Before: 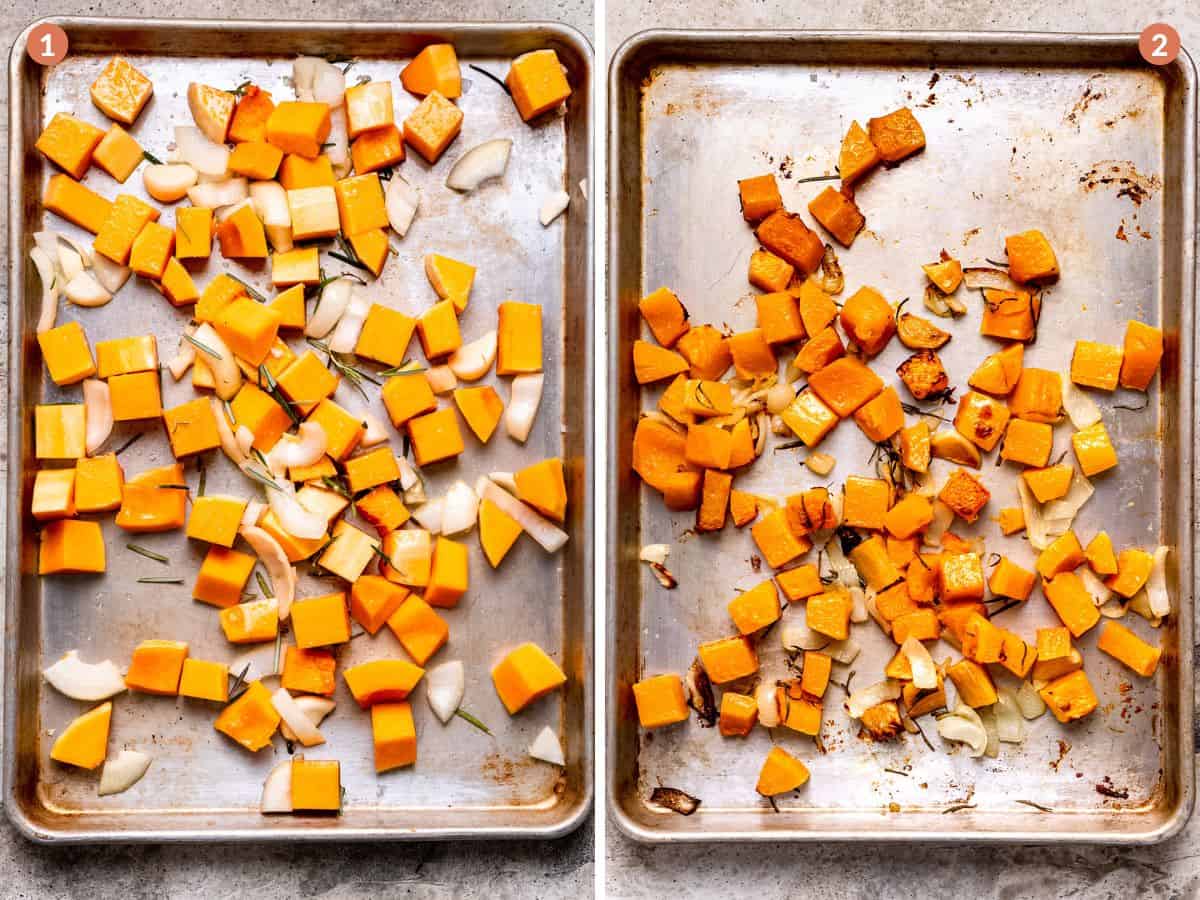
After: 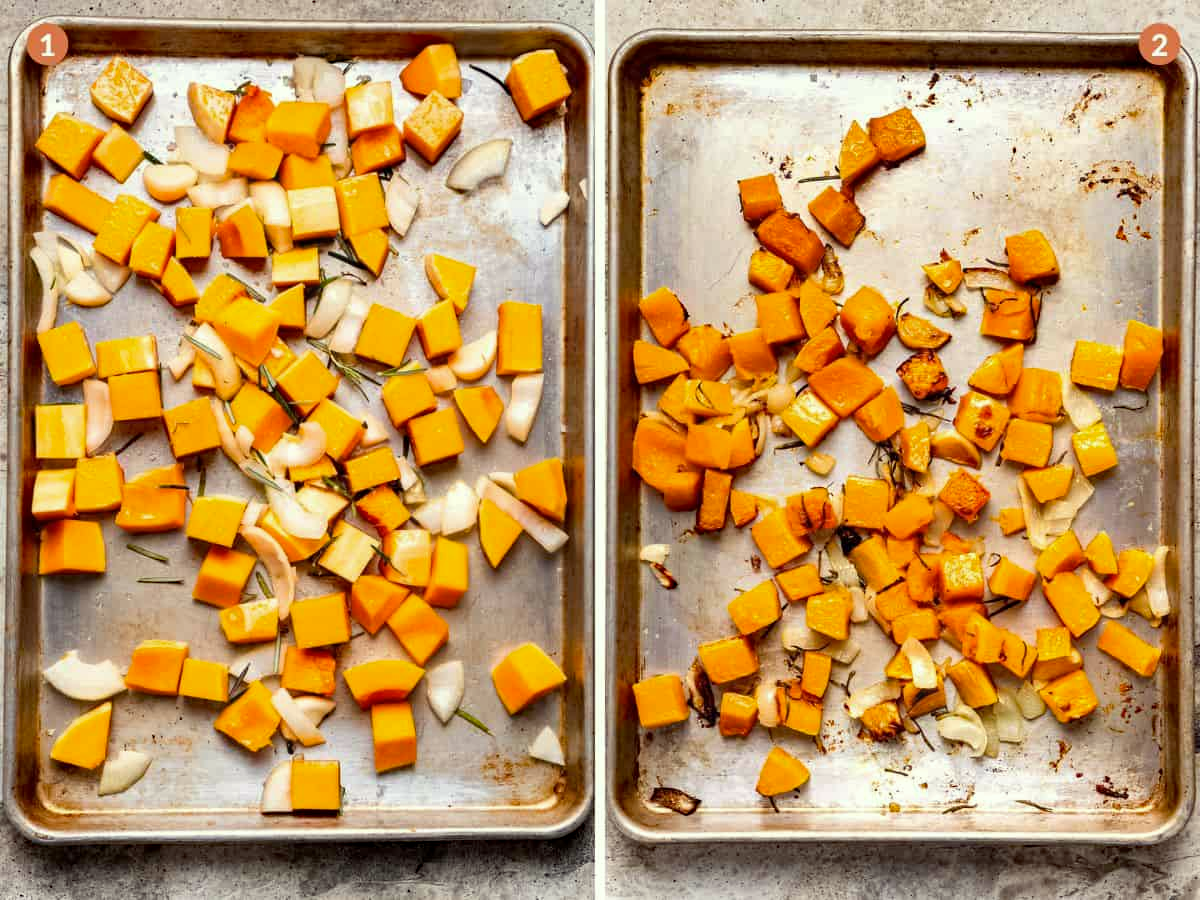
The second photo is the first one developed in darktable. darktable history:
haze removal: compatibility mode true, adaptive false
color correction: highlights a* -4.28, highlights b* 6.53
